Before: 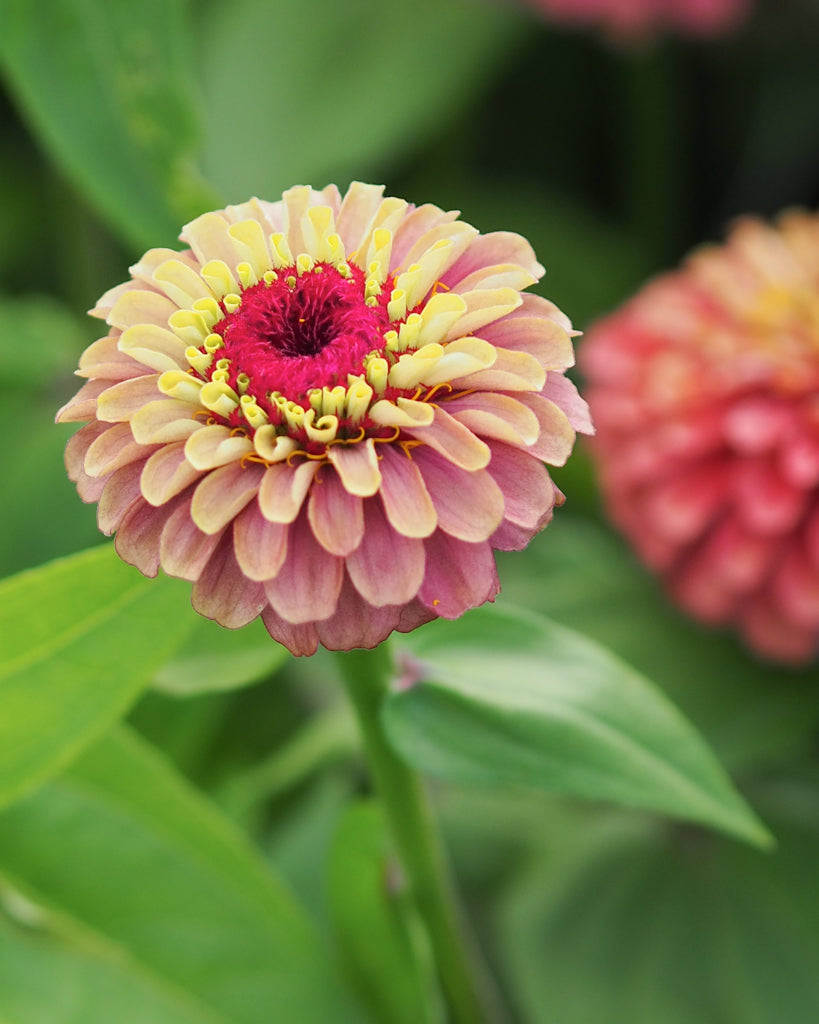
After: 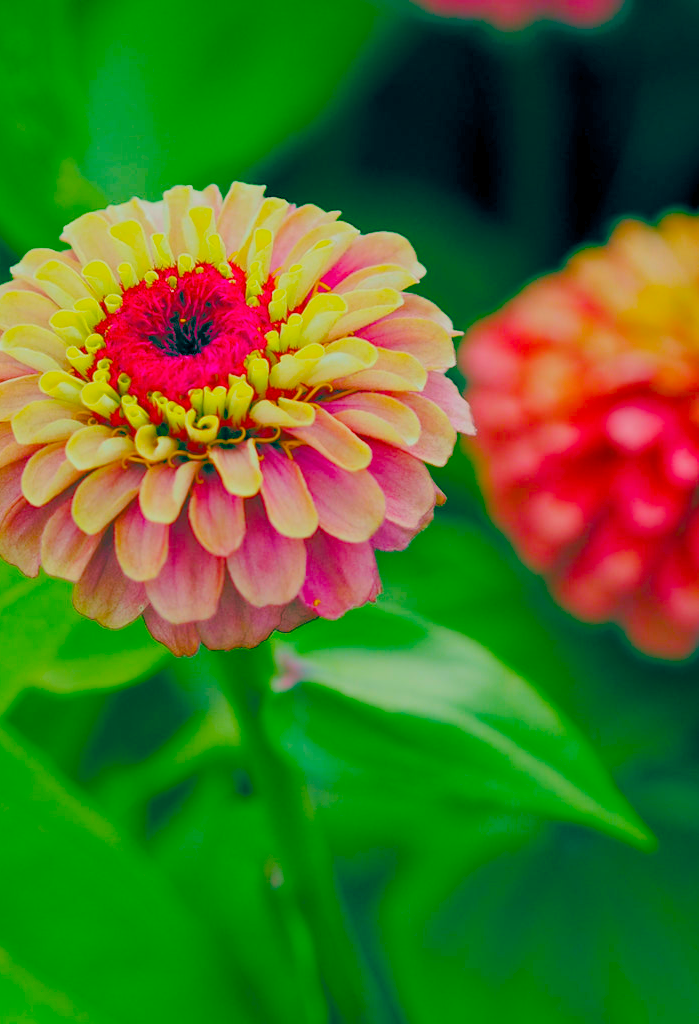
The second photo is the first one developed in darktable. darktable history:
crop and rotate: left 14.603%
color balance rgb: highlights gain › luminance 17.277%, global offset › luminance -0.52%, global offset › chroma 0.905%, global offset › hue 174.97°, linear chroma grading › global chroma 39.823%, perceptual saturation grading › global saturation 35.035%, perceptual saturation grading › highlights -25.21%, perceptual saturation grading › shadows 49.429%, contrast -29.58%
